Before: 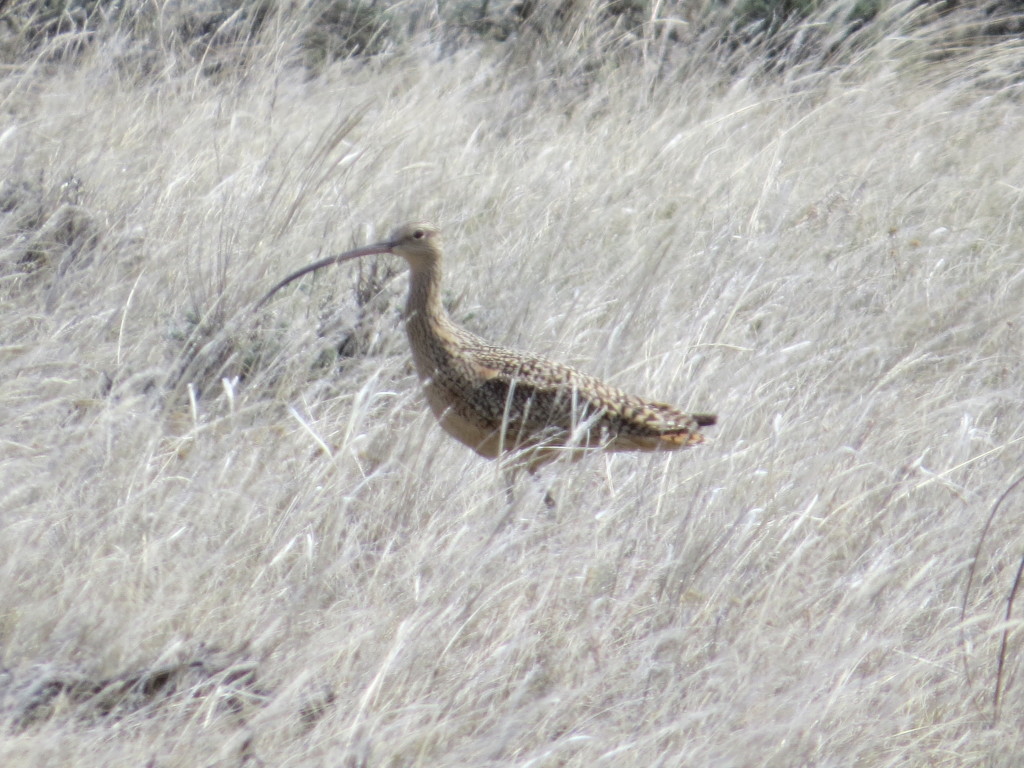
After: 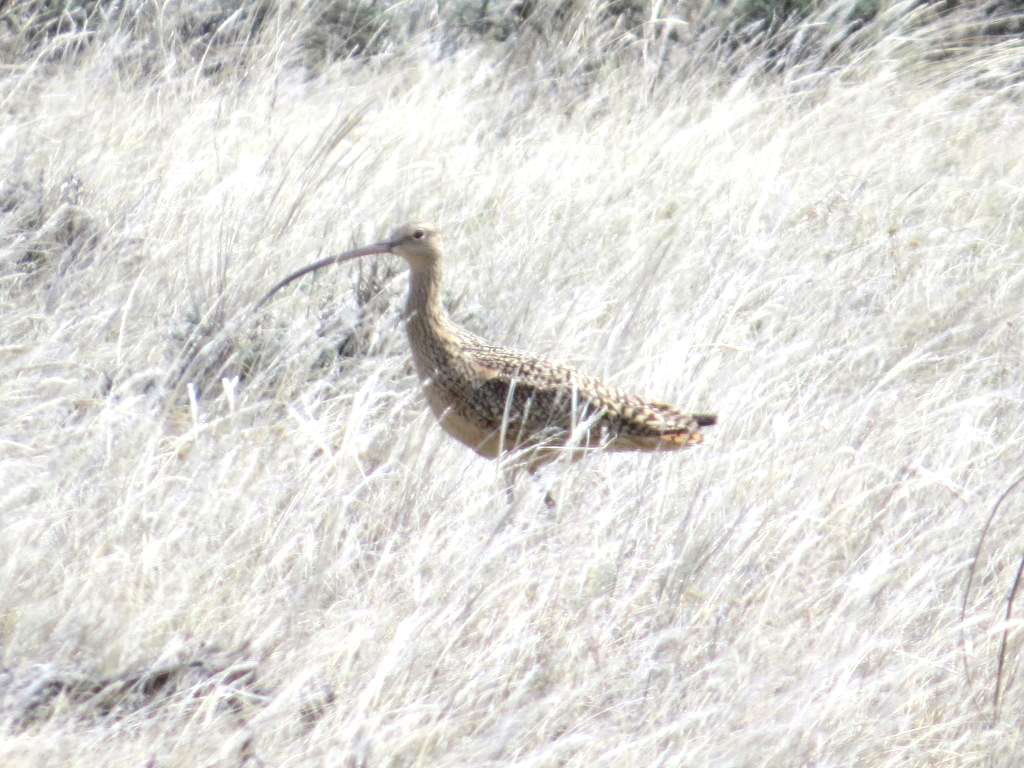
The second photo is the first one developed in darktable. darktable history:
exposure: exposure 0.608 EV, compensate exposure bias true, compensate highlight preservation false
